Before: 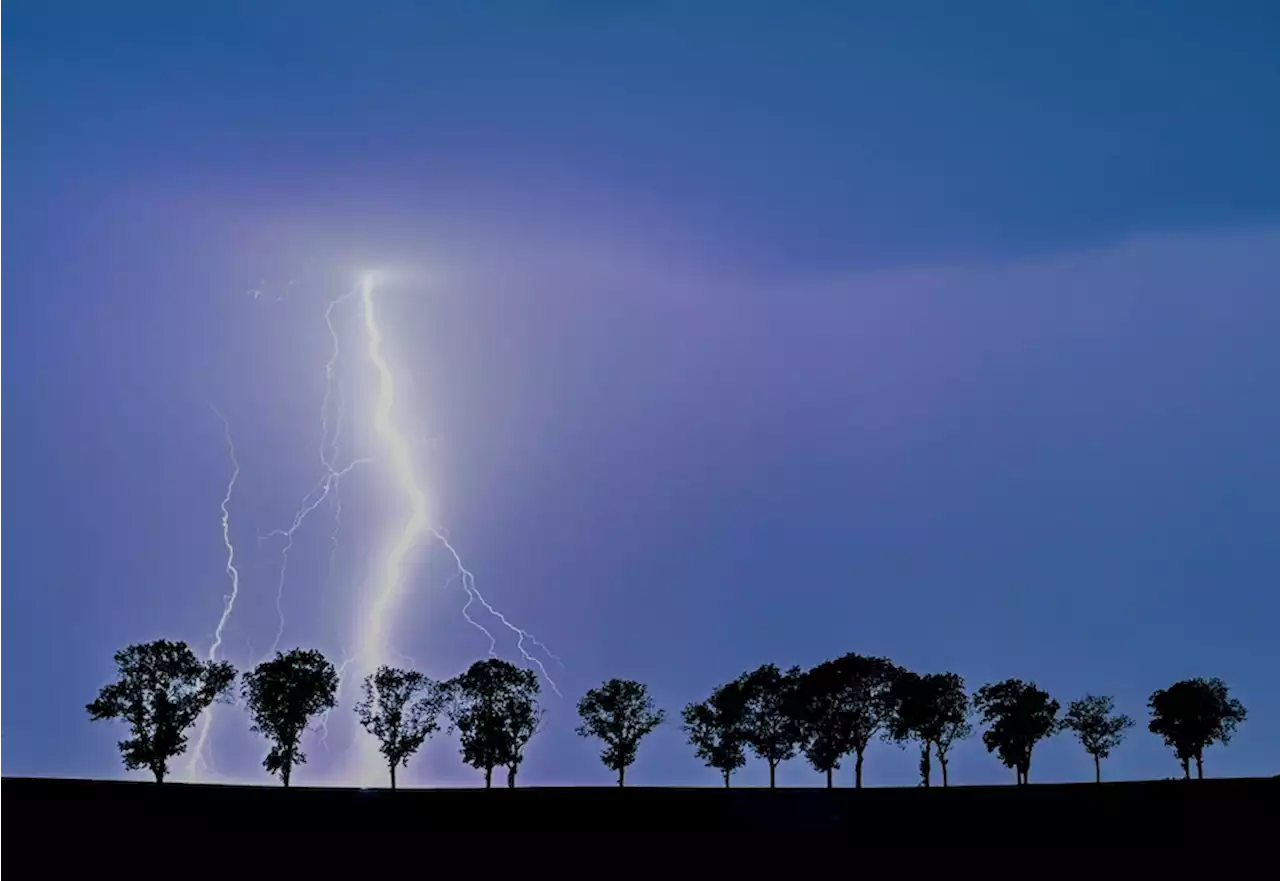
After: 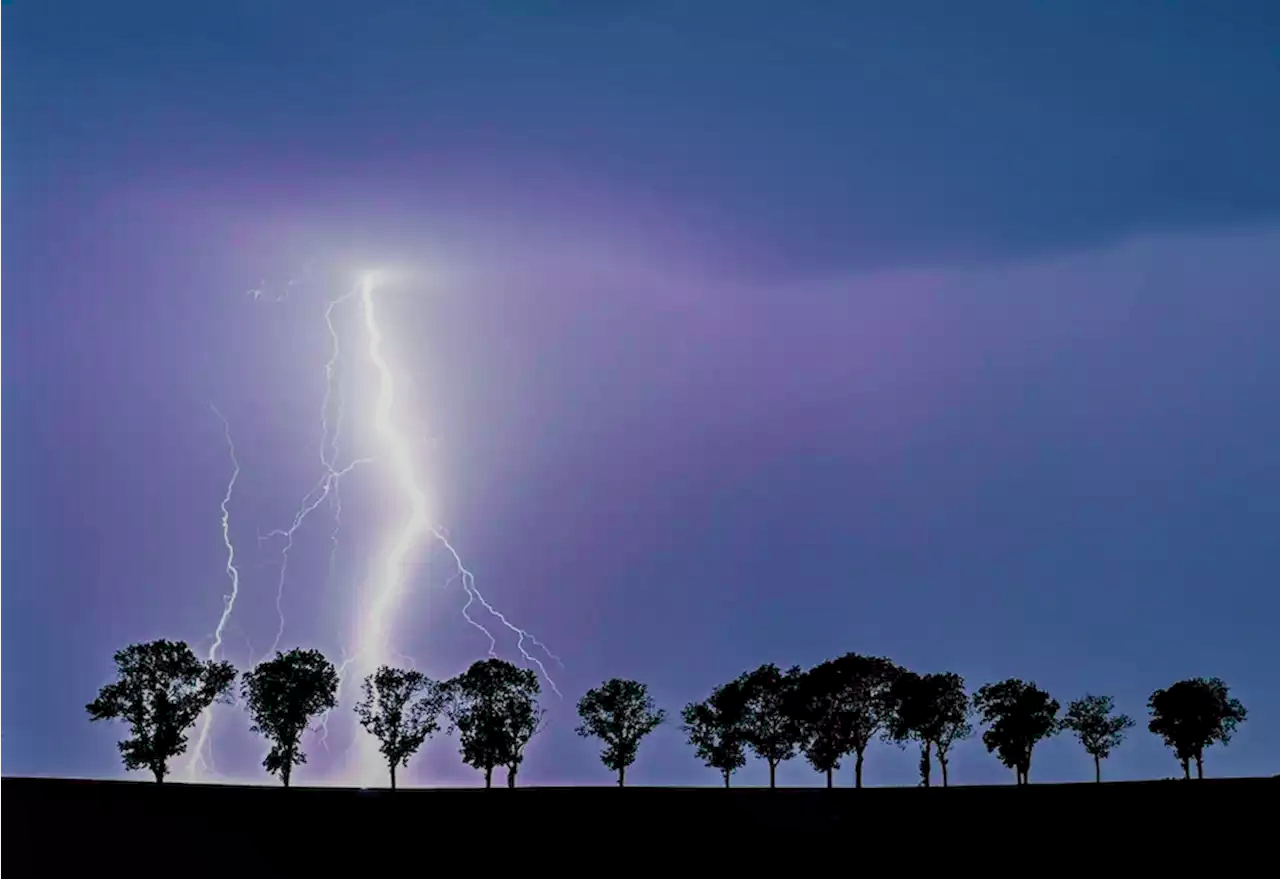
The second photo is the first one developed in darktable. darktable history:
tone equalizer: -8 EV 0.258 EV, -7 EV 0.423 EV, -6 EV 0.432 EV, -5 EV 0.234 EV, -3 EV -0.25 EV, -2 EV -0.44 EV, -1 EV -0.406 EV, +0 EV -0.231 EV
tone curve: curves: ch0 [(0, 0) (0.131, 0.116) (0.316, 0.345) (0.501, 0.584) (0.629, 0.732) (0.812, 0.888) (1, 0.974)]; ch1 [(0, 0) (0.366, 0.367) (0.475, 0.453) (0.494, 0.497) (0.504, 0.503) (0.553, 0.584) (1, 1)]; ch2 [(0, 0) (0.333, 0.346) (0.375, 0.375) (0.424, 0.43) (0.476, 0.492) (0.502, 0.501) (0.533, 0.556) (0.566, 0.599) (0.614, 0.653) (1, 1)], color space Lab, independent channels, preserve colors none
crop: top 0.04%, bottom 0.102%
local contrast: highlights 102%, shadows 97%, detail 119%, midtone range 0.2
